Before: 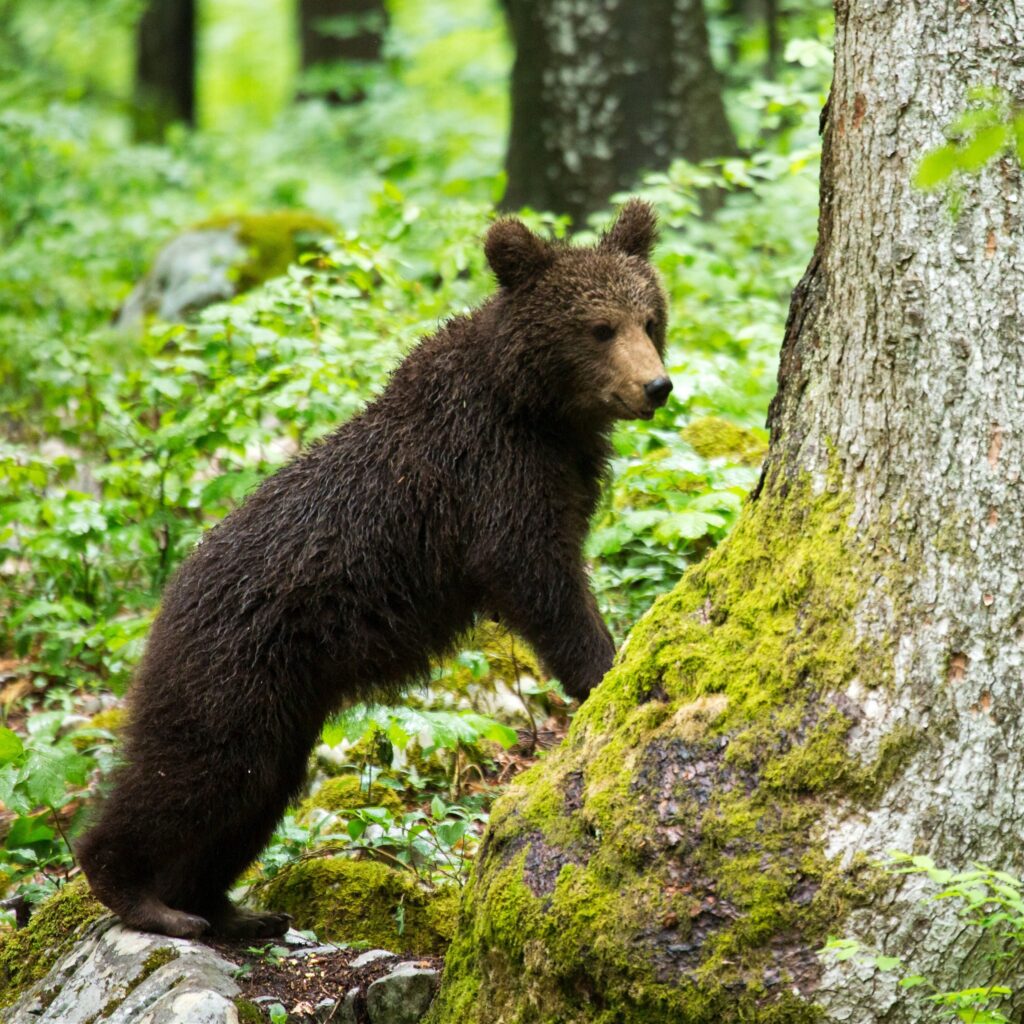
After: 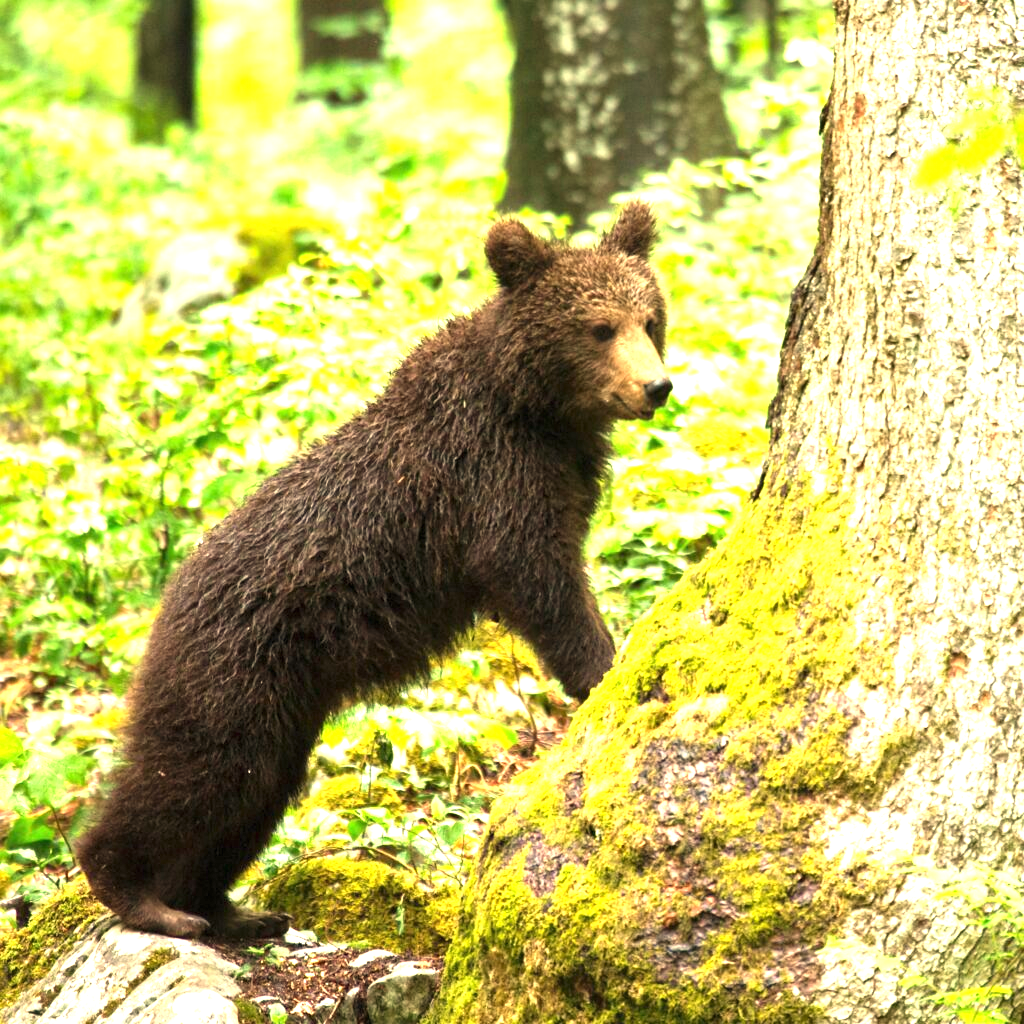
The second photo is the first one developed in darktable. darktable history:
white balance: red 1.123, blue 0.83
exposure: black level correction 0, exposure 1.379 EV, compensate exposure bias true, compensate highlight preservation false
